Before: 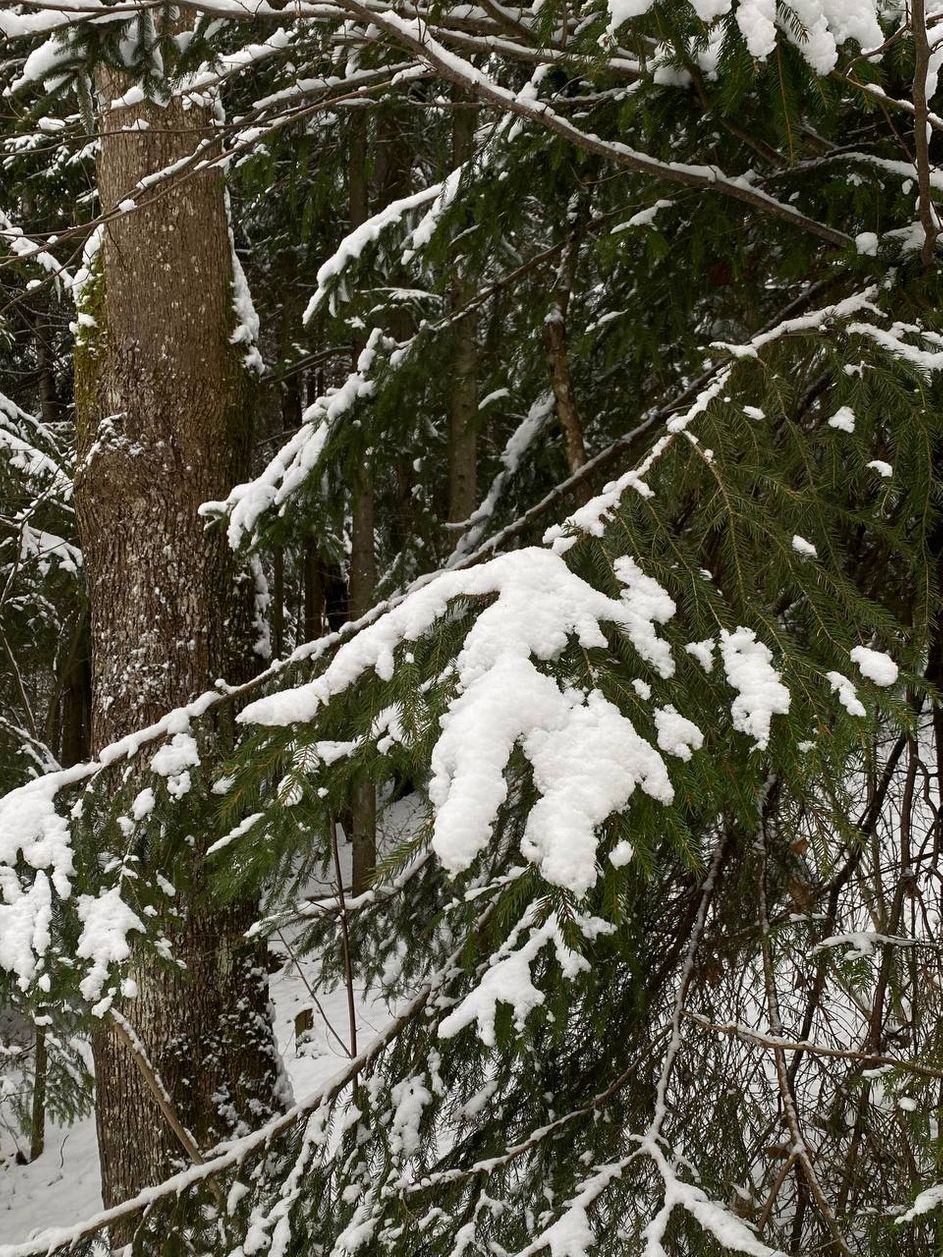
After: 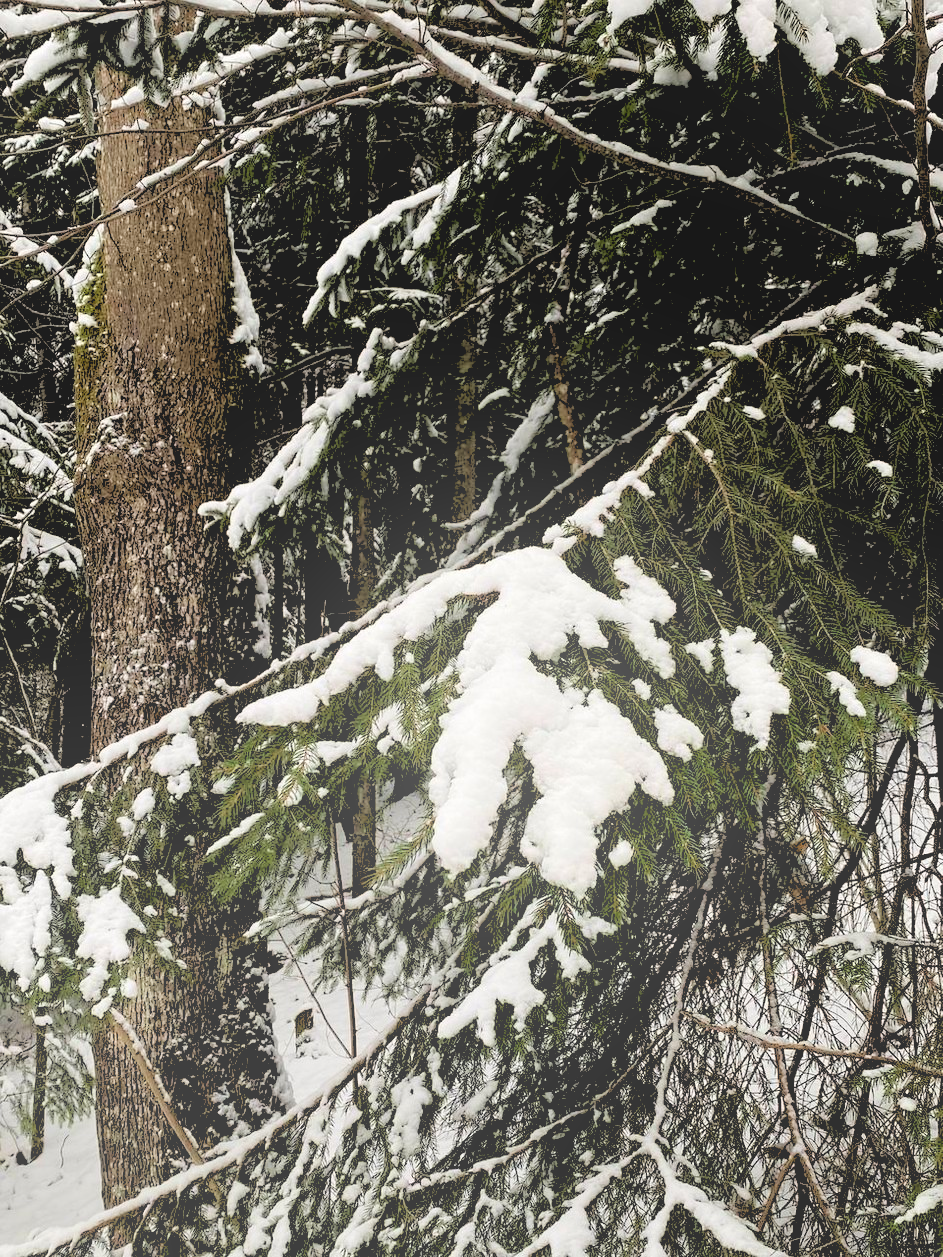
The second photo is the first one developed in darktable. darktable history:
bloom: size 38%, threshold 95%, strength 30%
rgb levels: levels [[0.027, 0.429, 0.996], [0, 0.5, 1], [0, 0.5, 1]]
